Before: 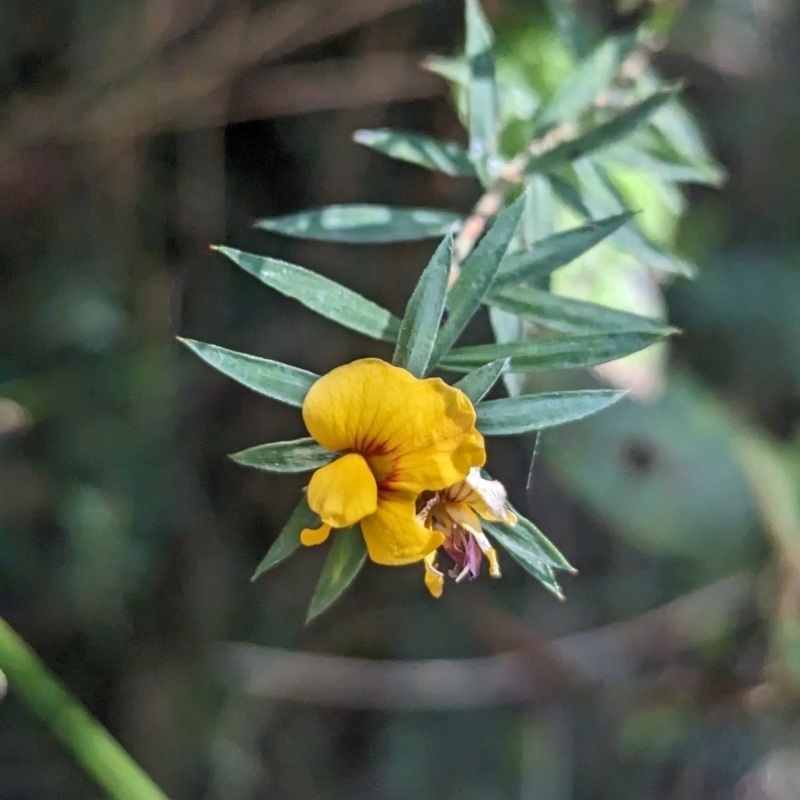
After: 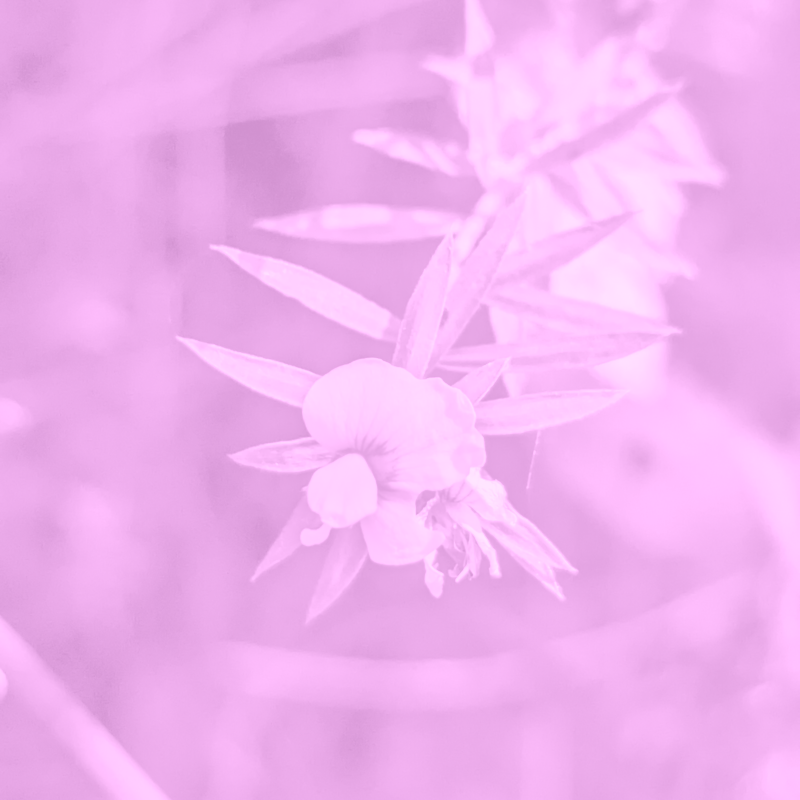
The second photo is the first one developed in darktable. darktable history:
color correction: highlights a* 3.84, highlights b* 5.07
shadows and highlights: on, module defaults
velvia: strength 56%
colorize: hue 331.2°, saturation 75%, source mix 30.28%, lightness 70.52%, version 1
